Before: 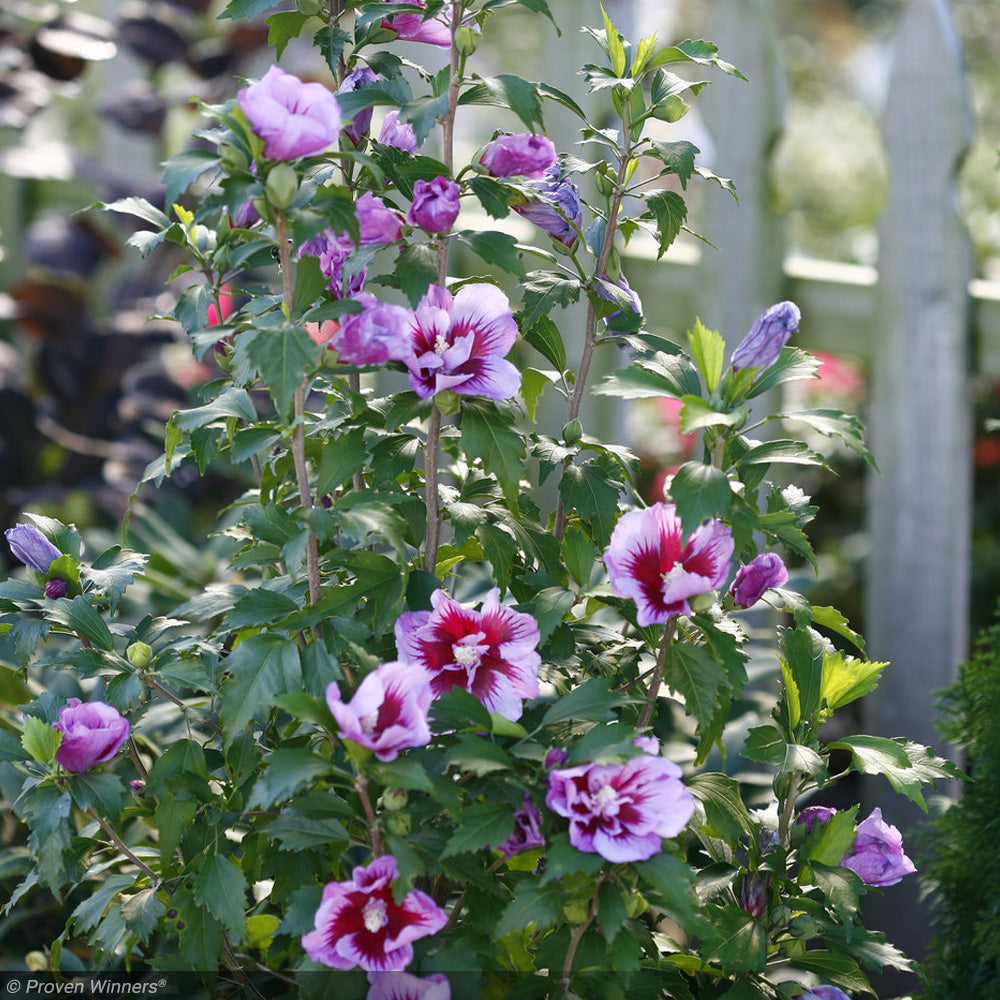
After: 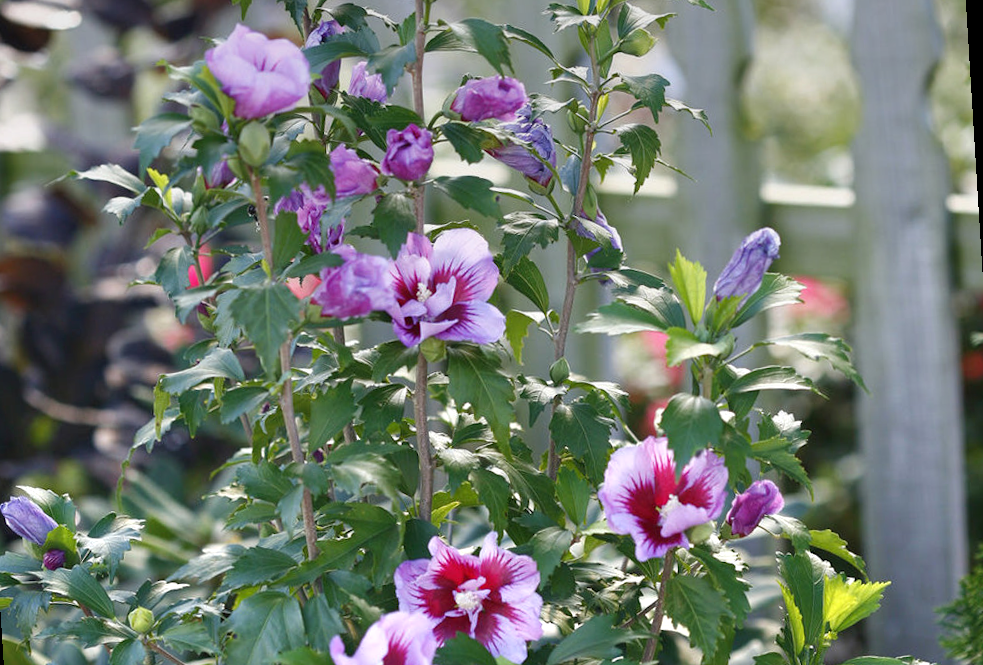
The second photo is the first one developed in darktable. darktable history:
crop: bottom 24.988%
exposure: exposure 0.29 EV, compensate highlight preservation false
graduated density: on, module defaults
rotate and perspective: rotation -3.52°, crop left 0.036, crop right 0.964, crop top 0.081, crop bottom 0.919
